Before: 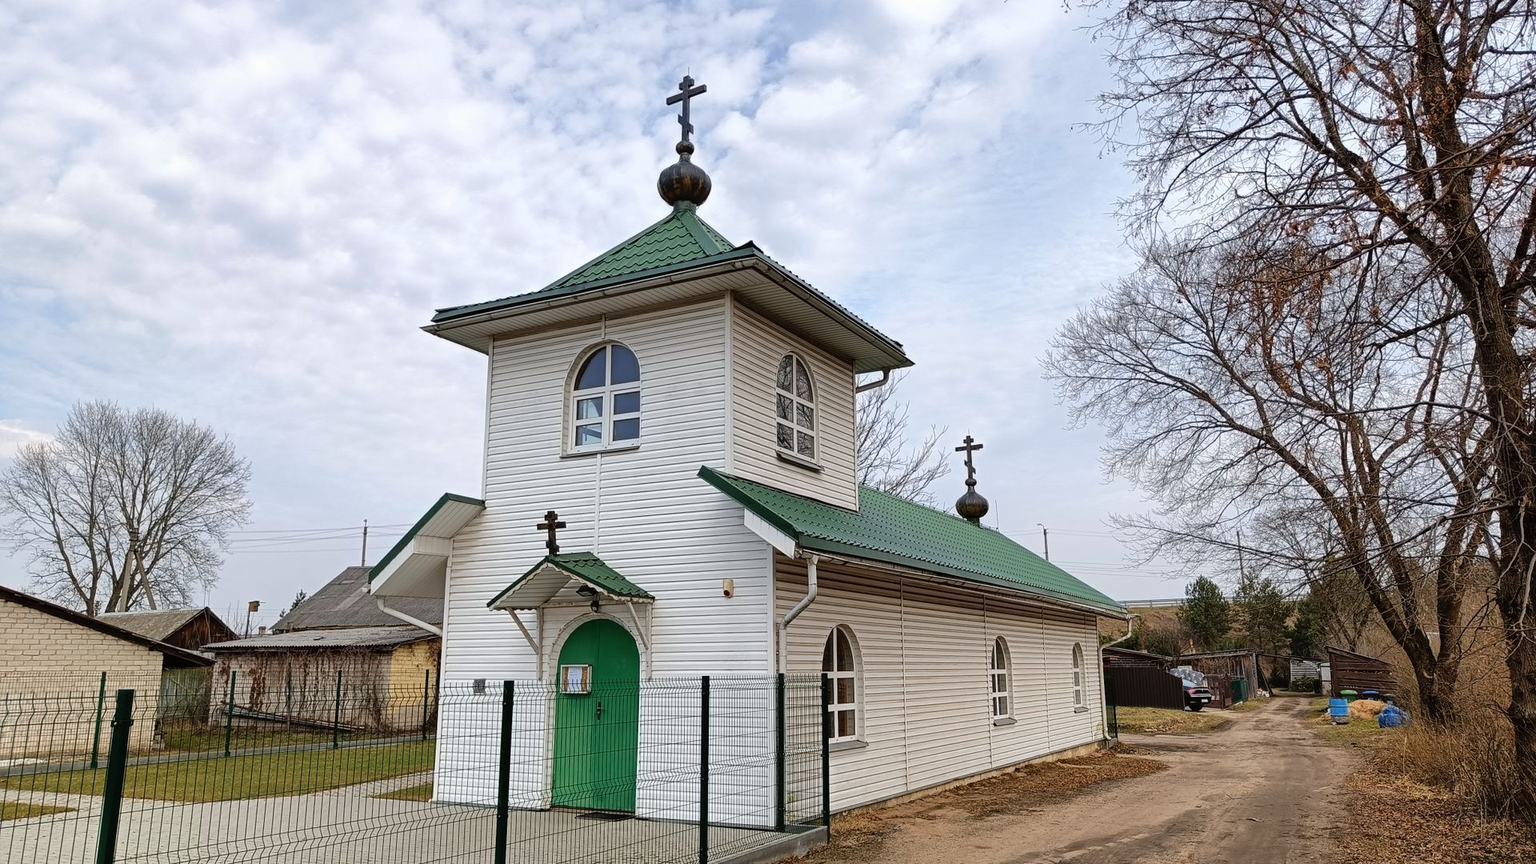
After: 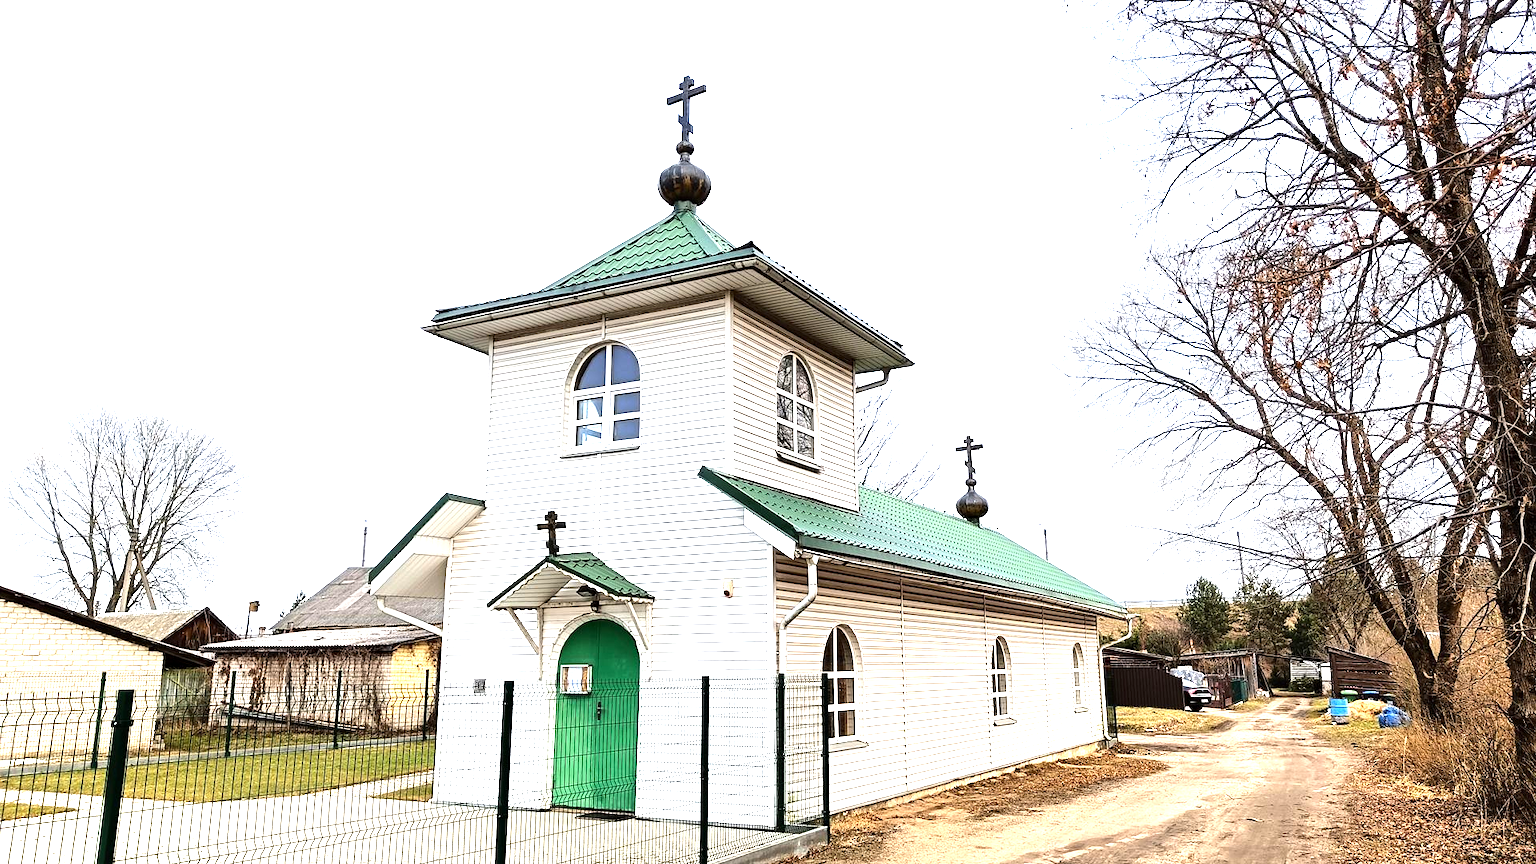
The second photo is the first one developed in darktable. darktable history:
tone equalizer: -8 EV -0.75 EV, -7 EV -0.7 EV, -6 EV -0.6 EV, -5 EV -0.4 EV, -3 EV 0.4 EV, -2 EV 0.6 EV, -1 EV 0.7 EV, +0 EV 0.75 EV, edges refinement/feathering 500, mask exposure compensation -1.57 EV, preserve details no
exposure: black level correction 0.001, exposure 1.3 EV, compensate highlight preservation false
